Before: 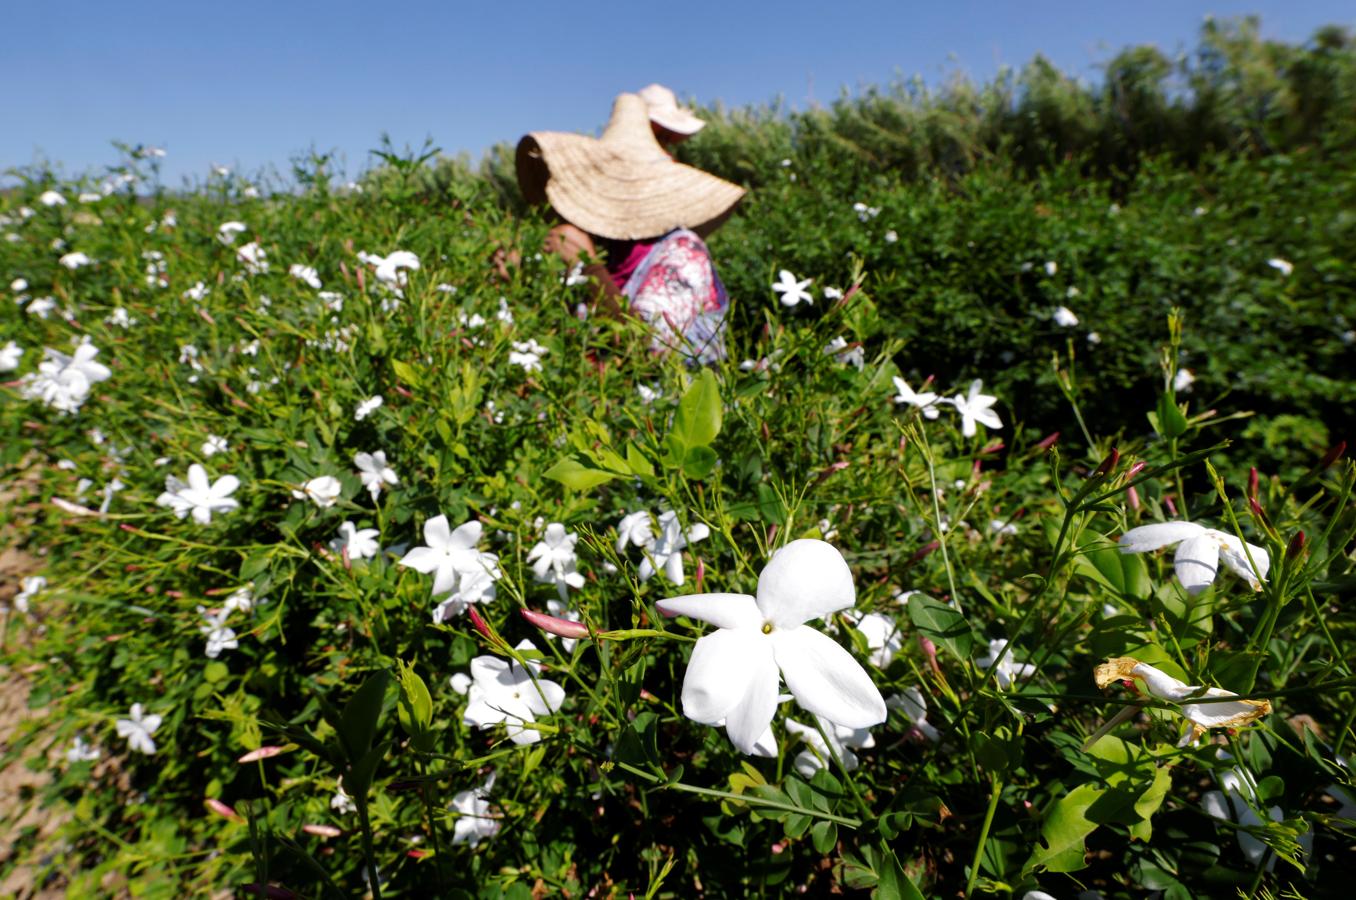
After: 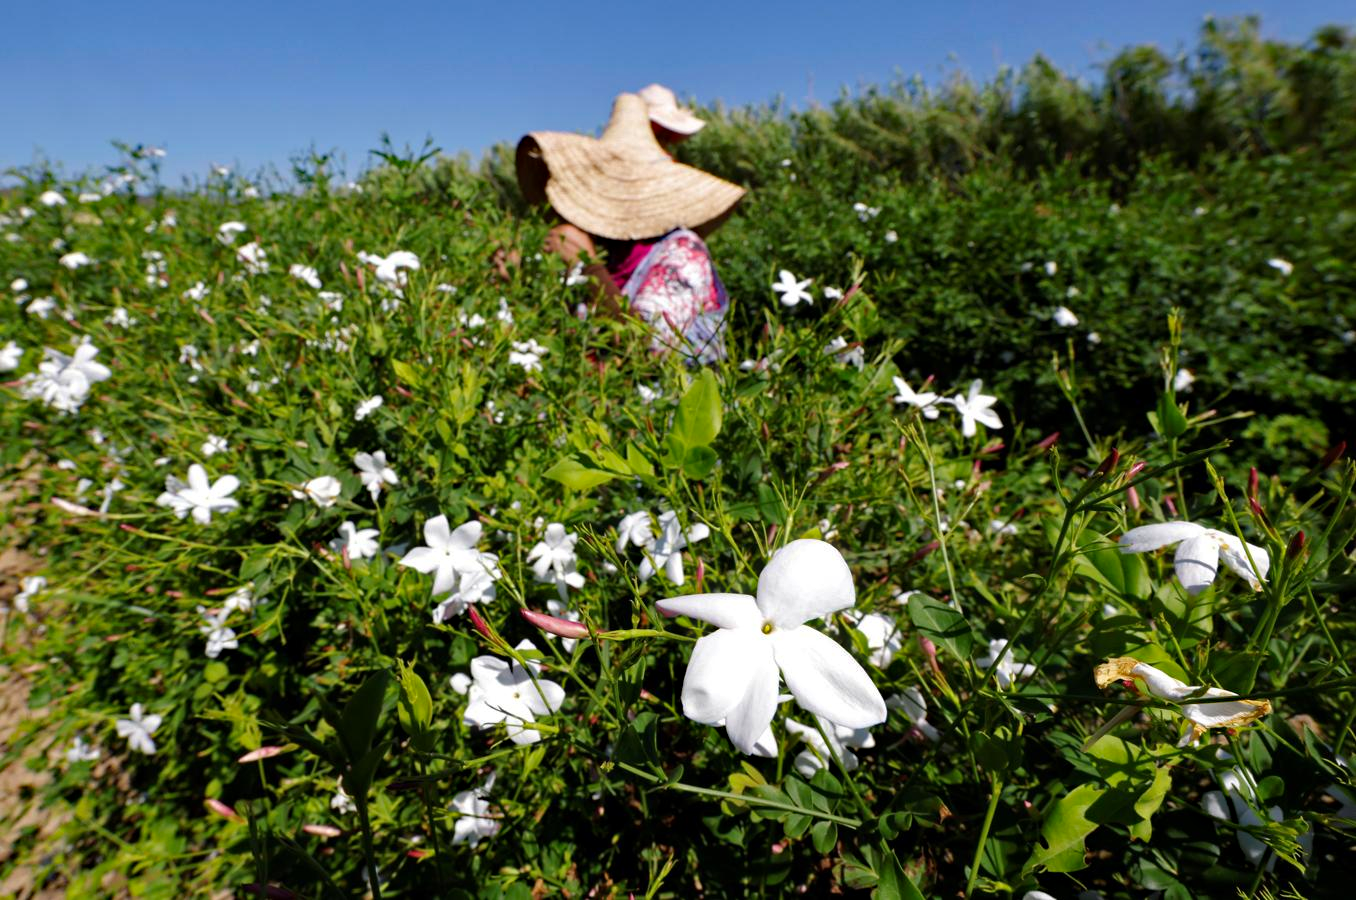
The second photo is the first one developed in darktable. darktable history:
haze removal: strength 0.303, distance 0.252, compatibility mode true, adaptive false
